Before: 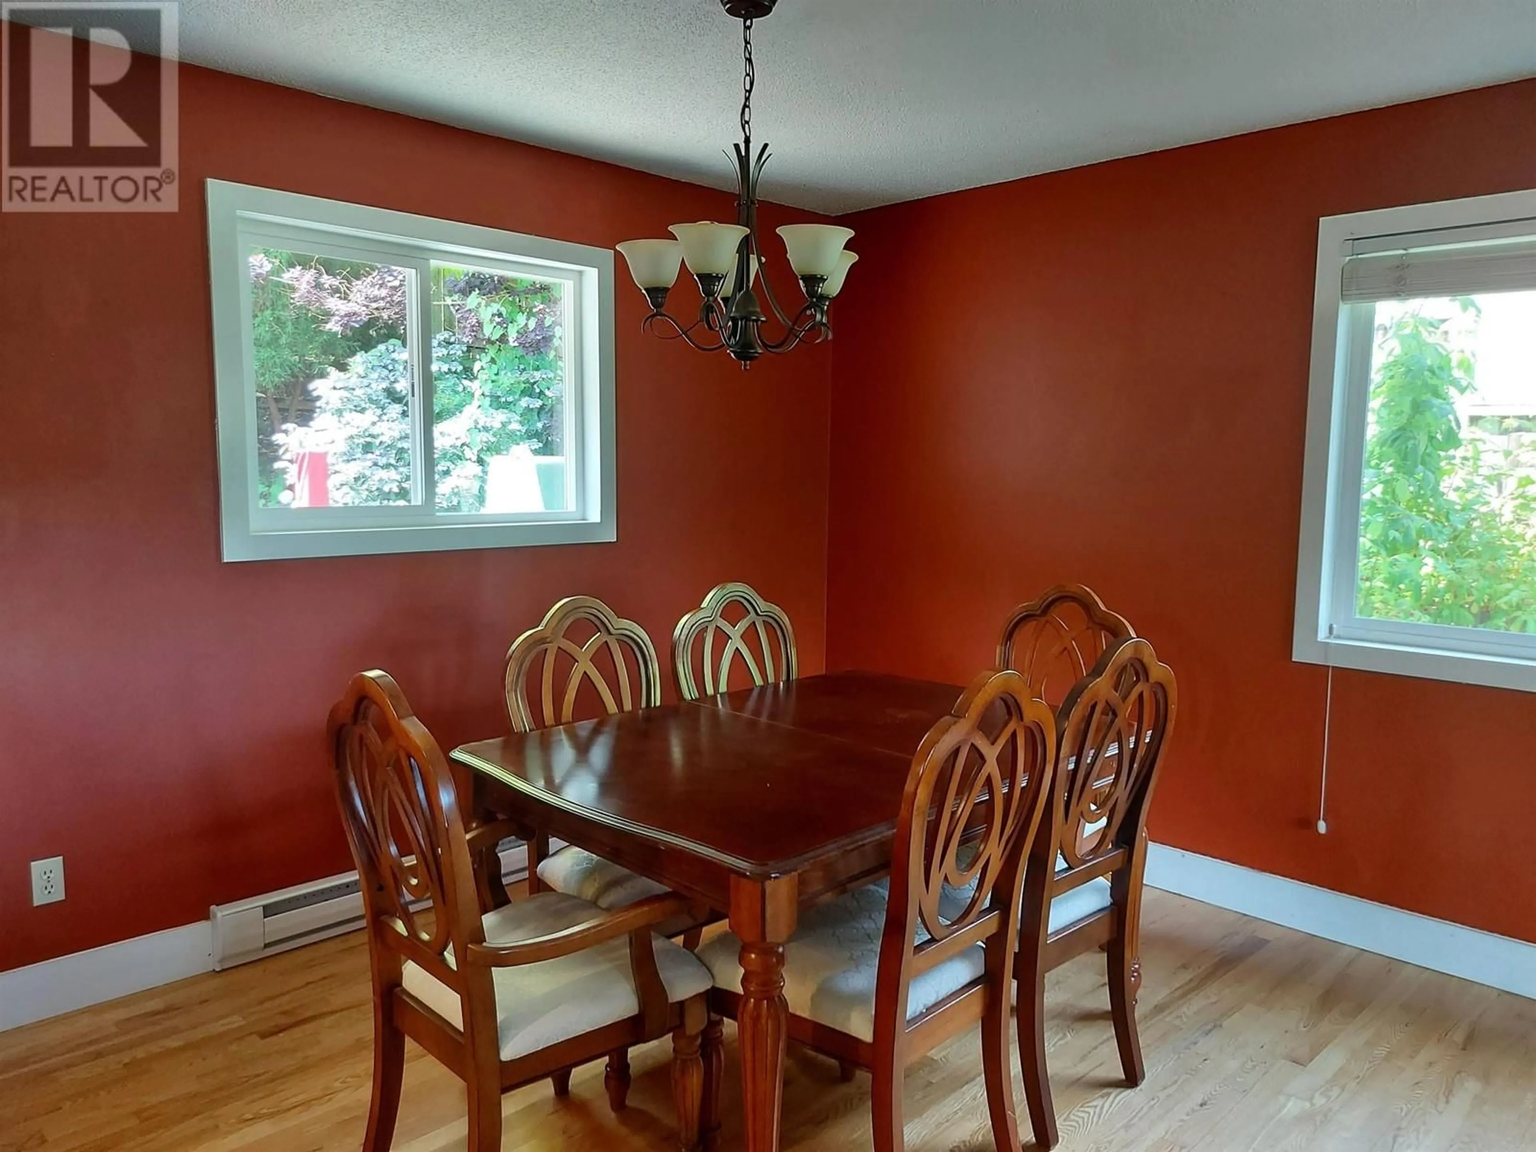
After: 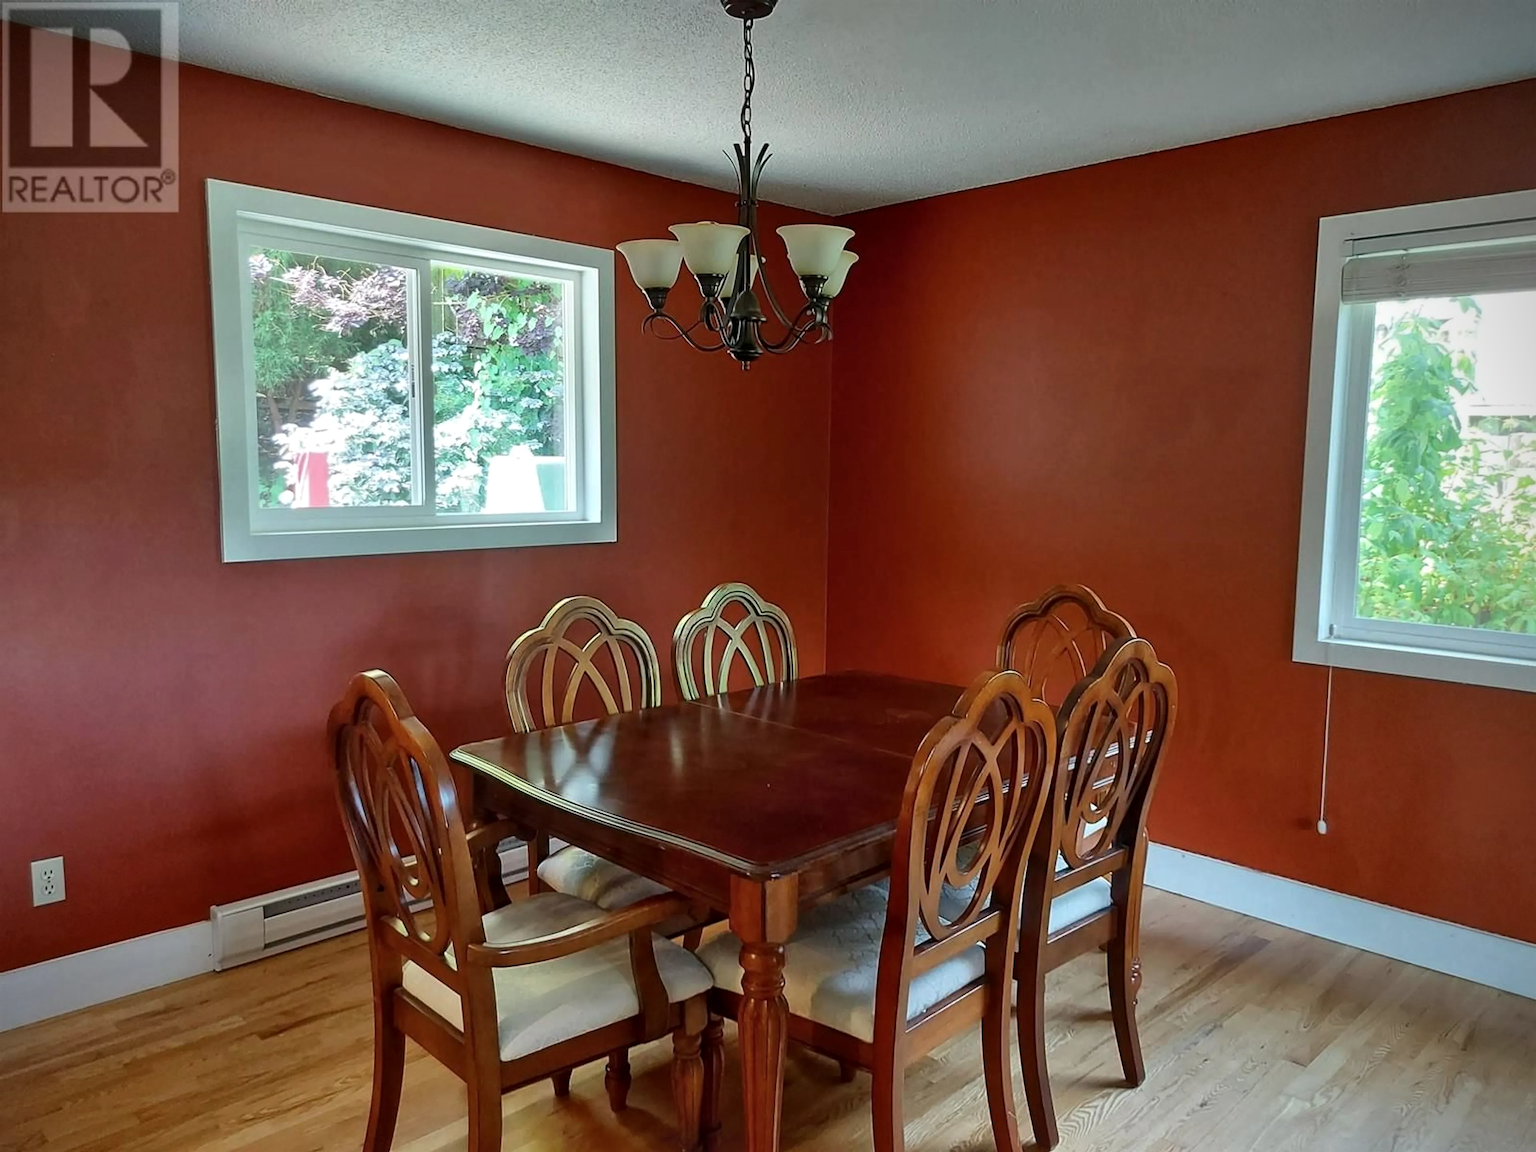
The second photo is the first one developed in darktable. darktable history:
shadows and highlights: shadows 61.44, white point adjustment 0.459, highlights -34.4, compress 83.81%
contrast brightness saturation: contrast 0.014, saturation -0.052
vignetting: fall-off radius 60.93%, brightness -0.57, saturation 0, center (-0.08, 0.066), dithering 8-bit output
local contrast: mode bilateral grid, contrast 21, coarseness 50, detail 119%, midtone range 0.2
